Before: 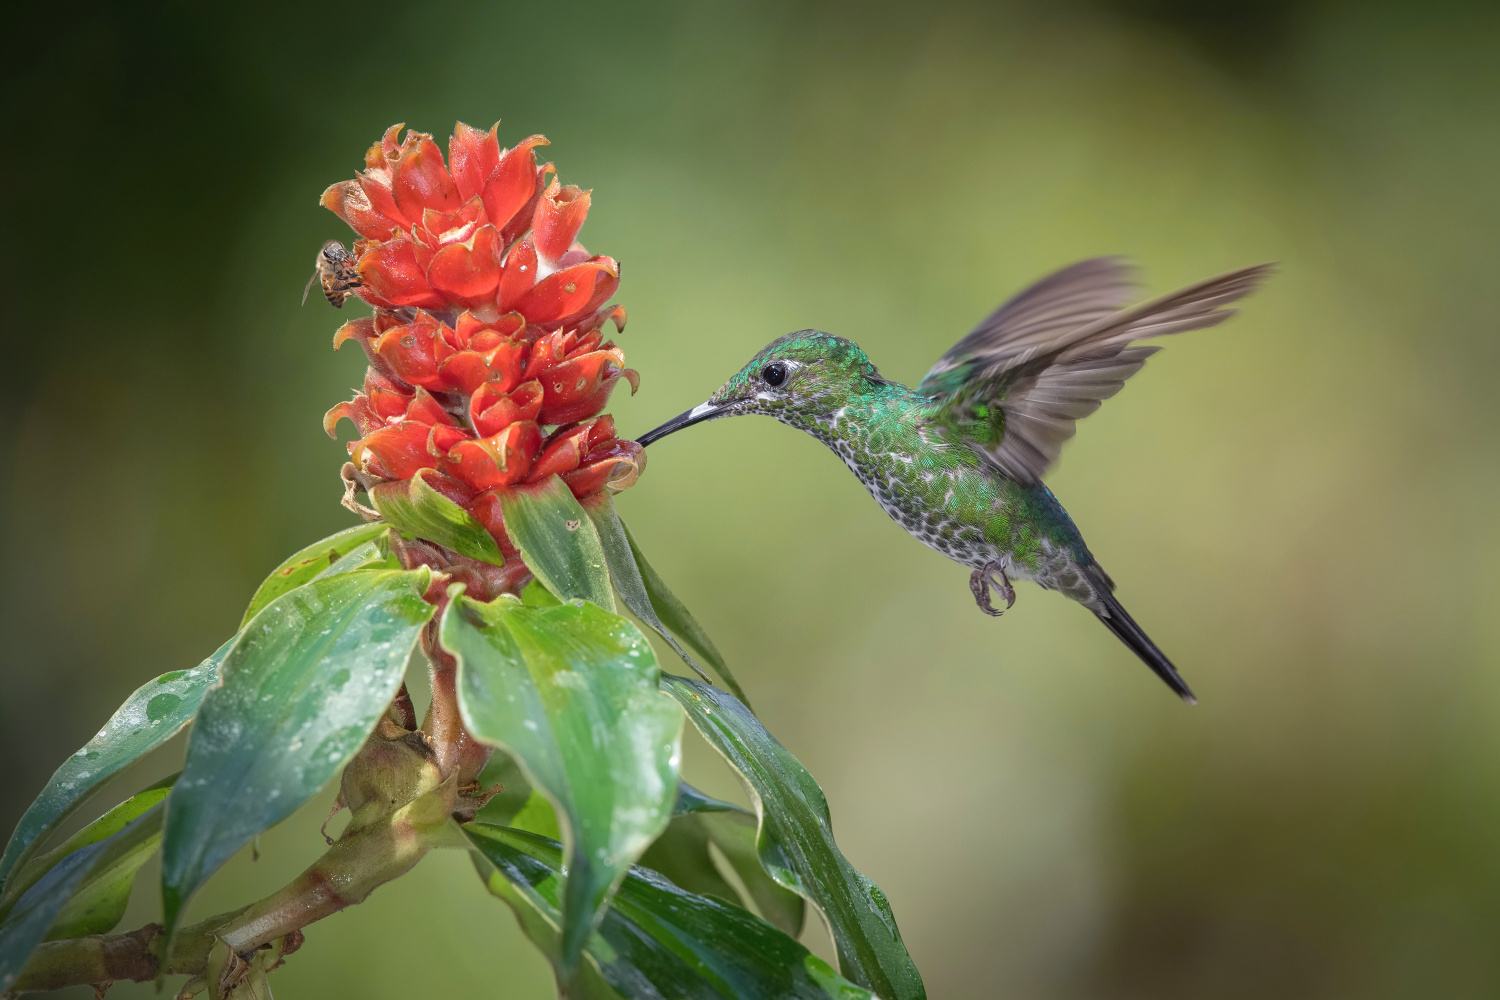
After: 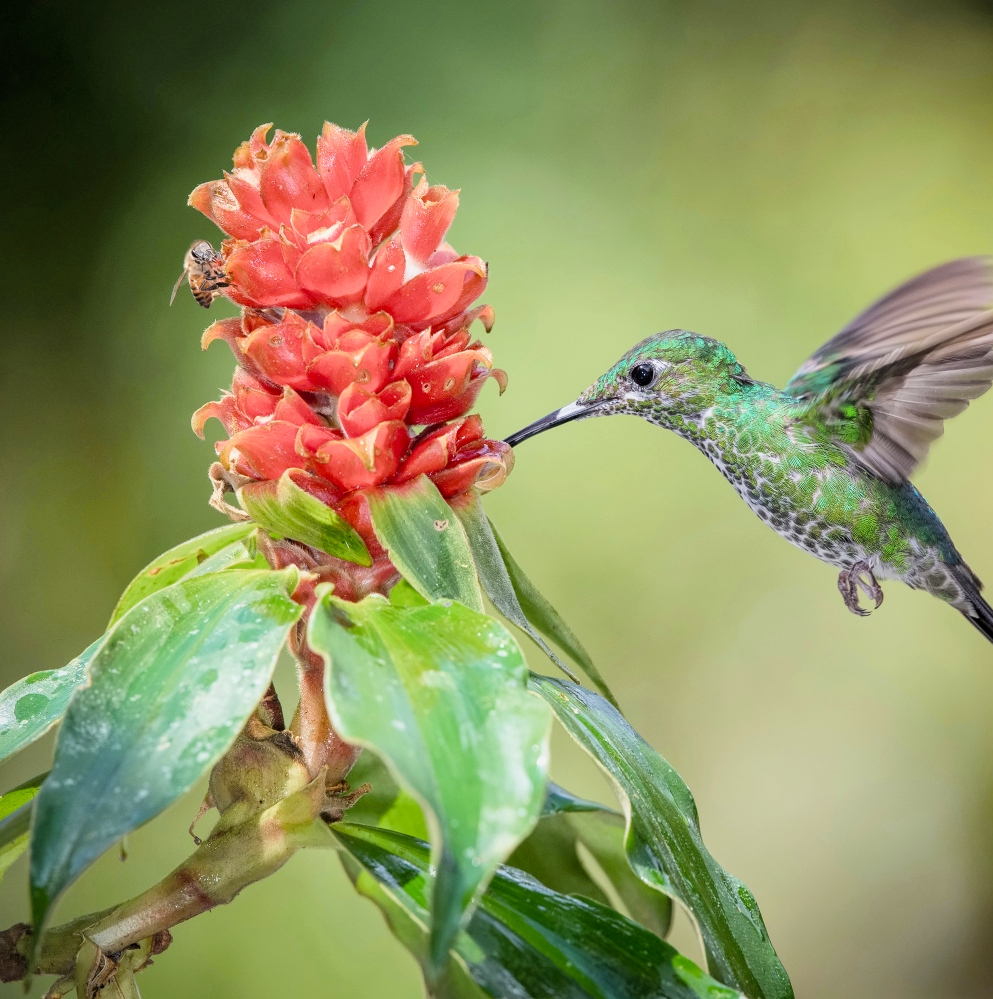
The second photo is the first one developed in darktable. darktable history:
exposure: exposure 0.763 EV, compensate exposure bias true, compensate highlight preservation false
crop and rotate: left 8.841%, right 24.959%
filmic rgb: middle gray luminance 29.03%, black relative exposure -10.23 EV, white relative exposure 5.51 EV, target black luminance 0%, hardness 3.95, latitude 2.57%, contrast 1.126, highlights saturation mix 6.15%, shadows ↔ highlights balance 14.51%, add noise in highlights 0.099, color science v4 (2020), type of noise poissonian
tone equalizer: edges refinement/feathering 500, mask exposure compensation -1.57 EV, preserve details no
local contrast: highlights 104%, shadows 102%, detail 119%, midtone range 0.2
